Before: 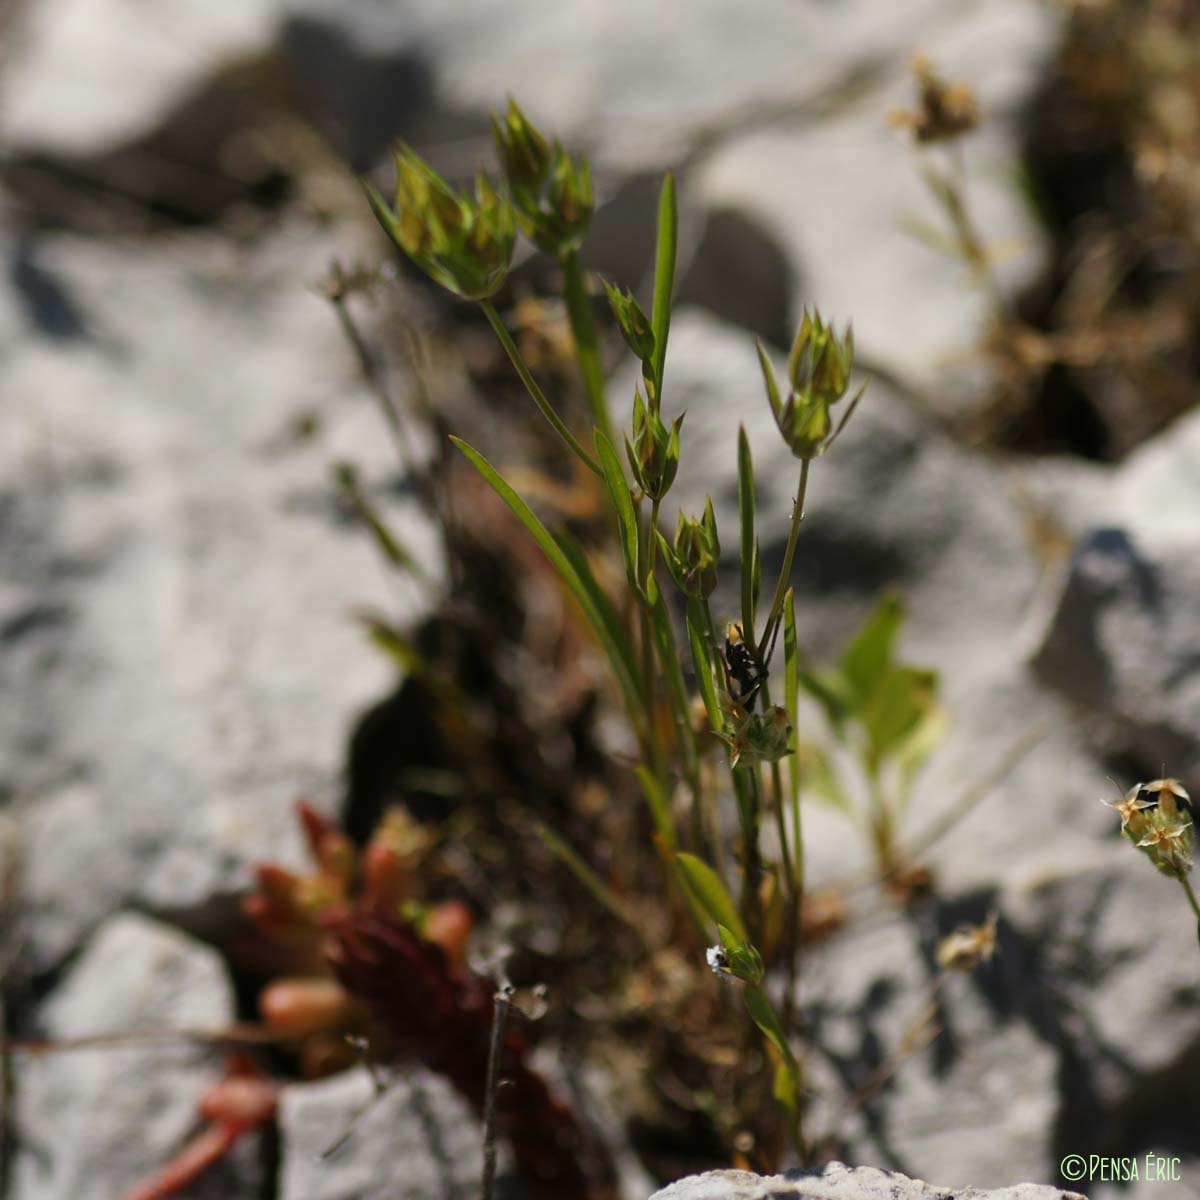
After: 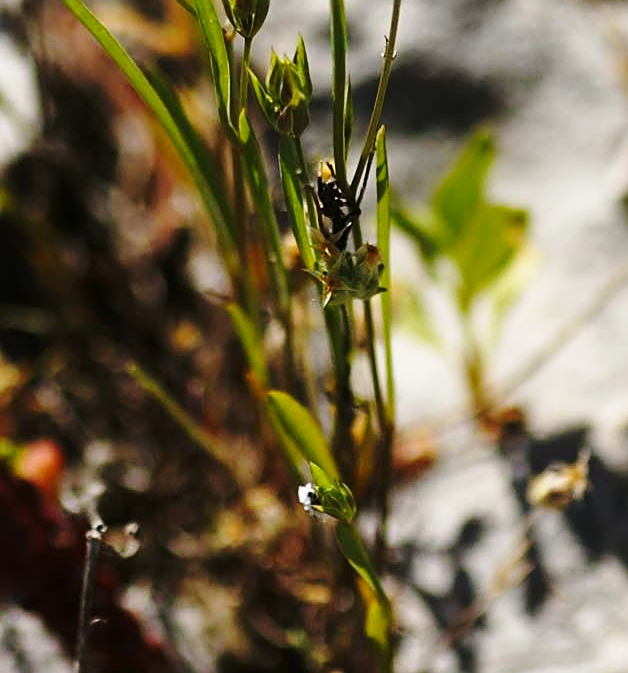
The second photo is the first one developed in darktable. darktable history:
crop: left 34.066%, top 38.508%, right 13.561%, bottom 5.354%
sharpen: on, module defaults
base curve: curves: ch0 [(0, 0) (0.036, 0.037) (0.121, 0.228) (0.46, 0.76) (0.859, 0.983) (1, 1)], preserve colors none
